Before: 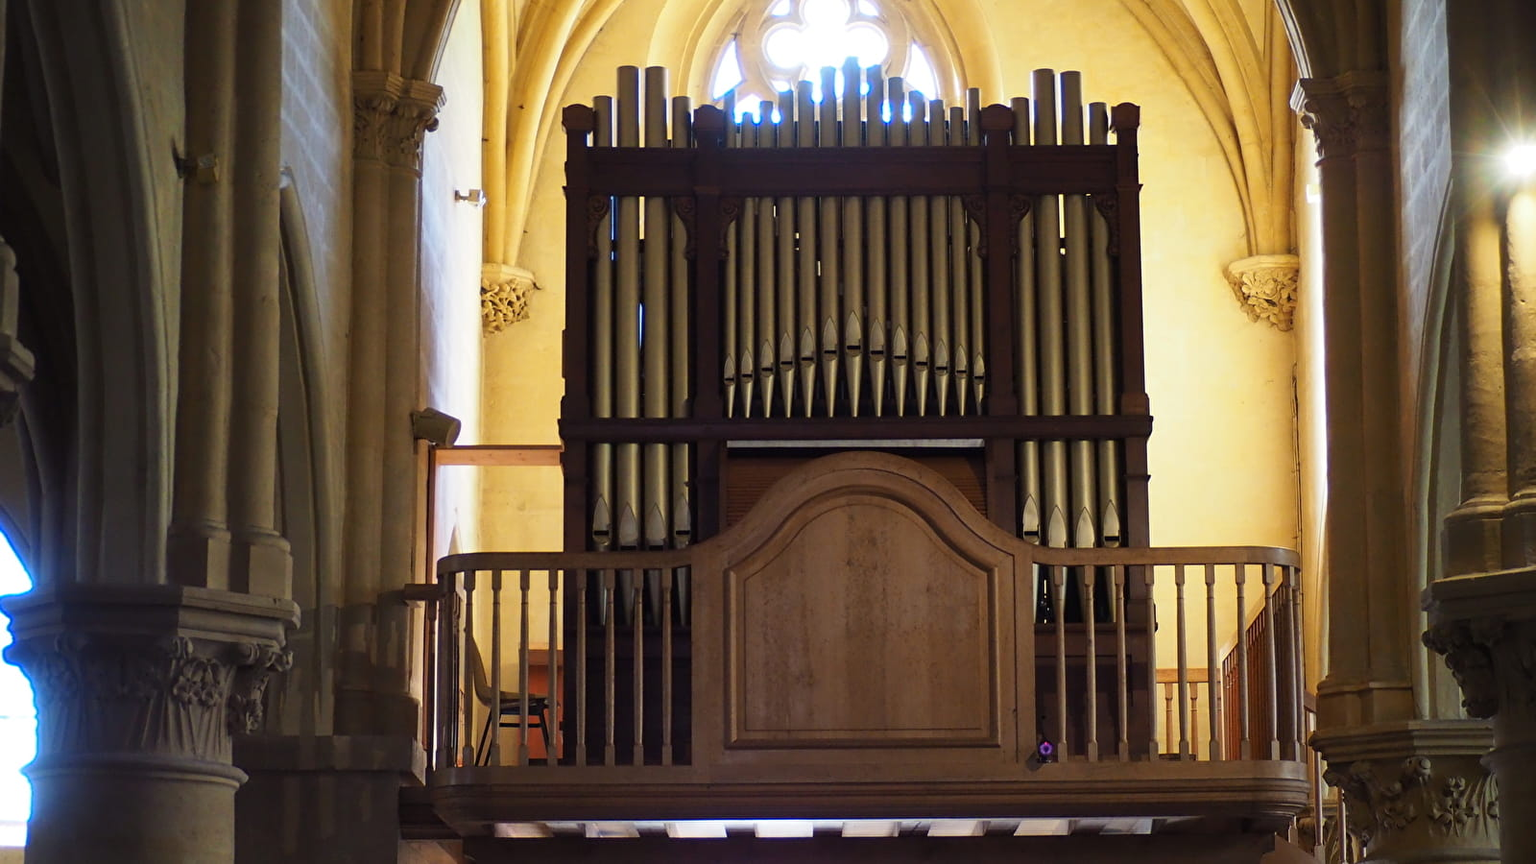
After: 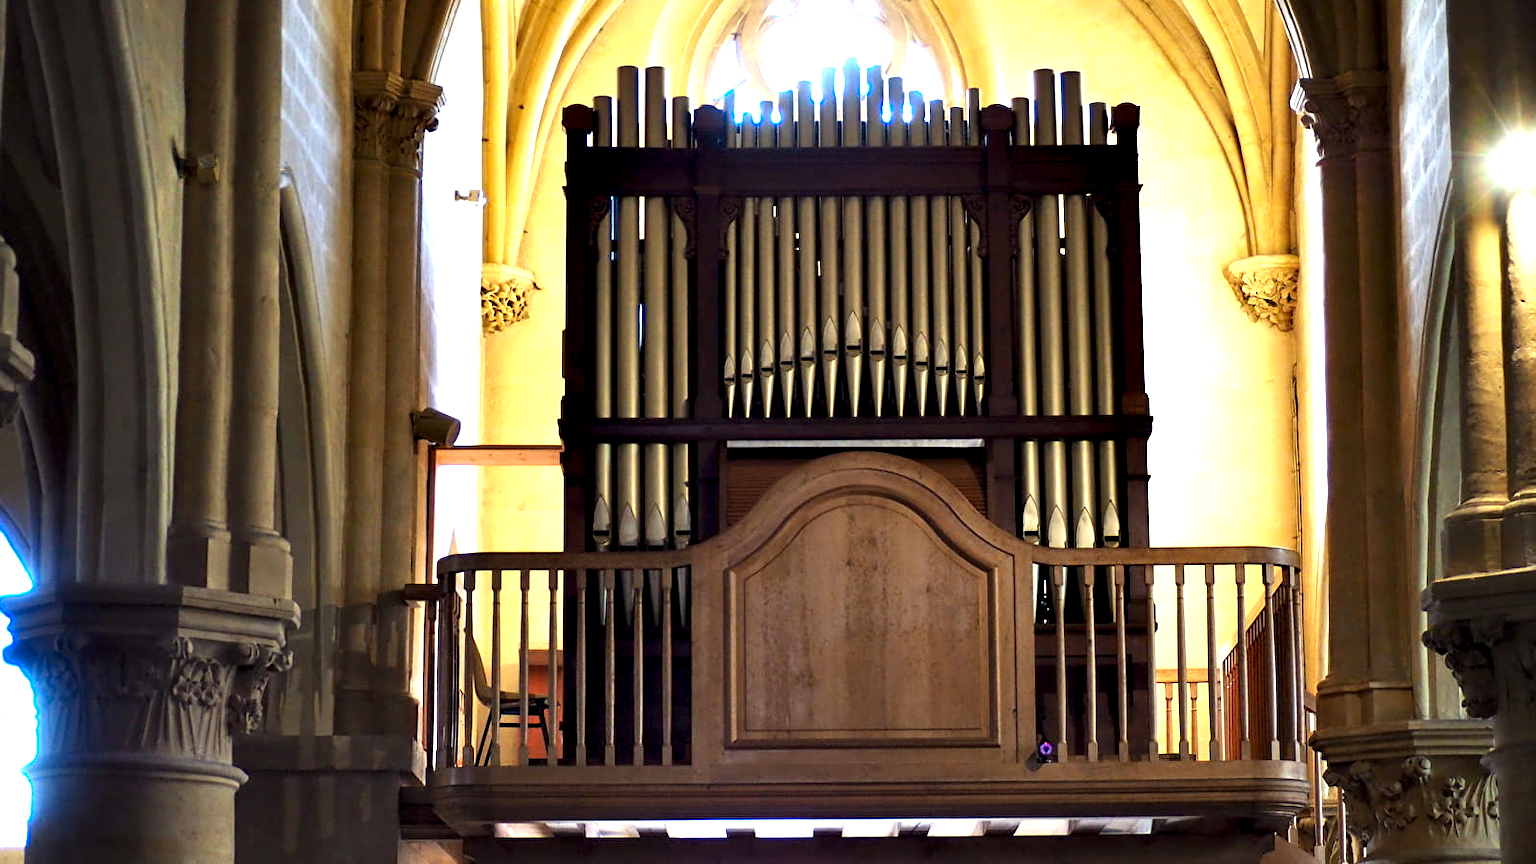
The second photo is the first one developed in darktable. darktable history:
contrast equalizer: octaves 7, y [[0.6 ×6], [0.55 ×6], [0 ×6], [0 ×6], [0 ×6]]
exposure: exposure 0.602 EV, compensate highlight preservation false
